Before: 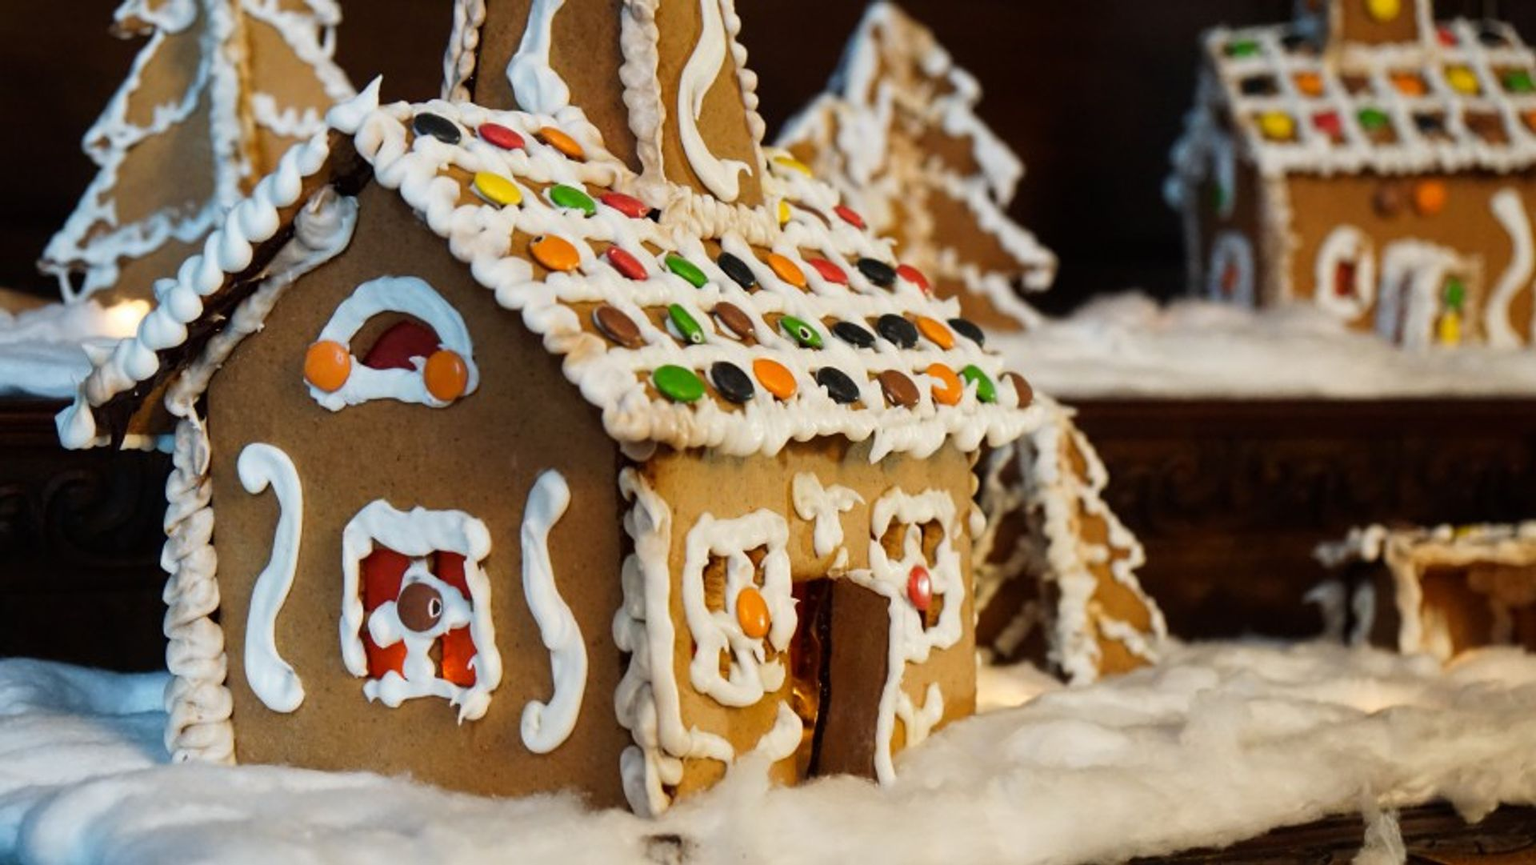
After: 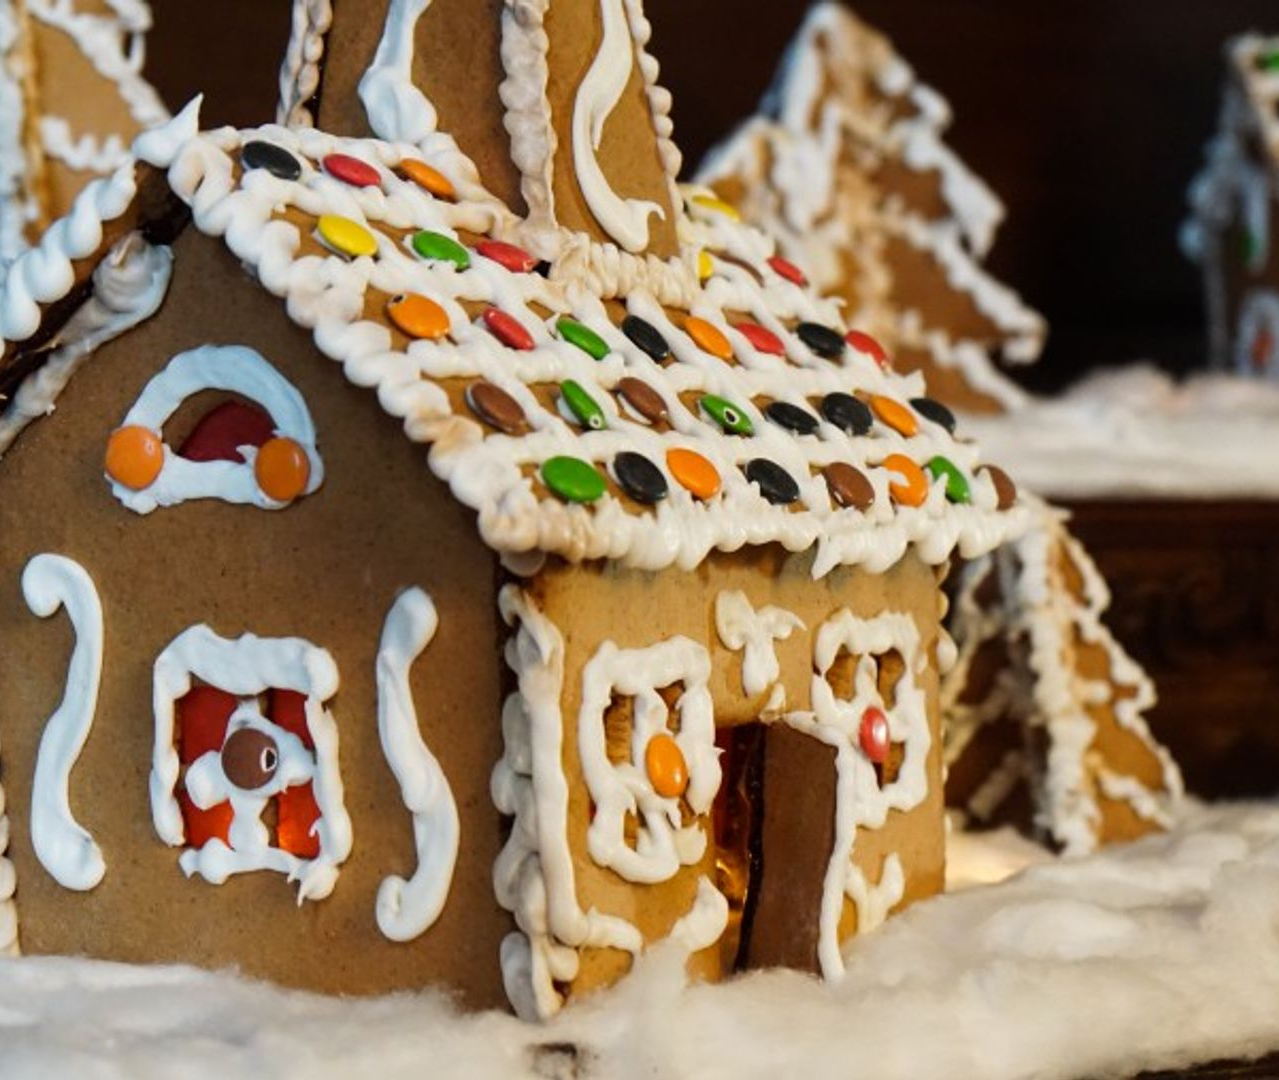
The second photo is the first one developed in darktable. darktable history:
crop and rotate: left 14.372%, right 18.966%
